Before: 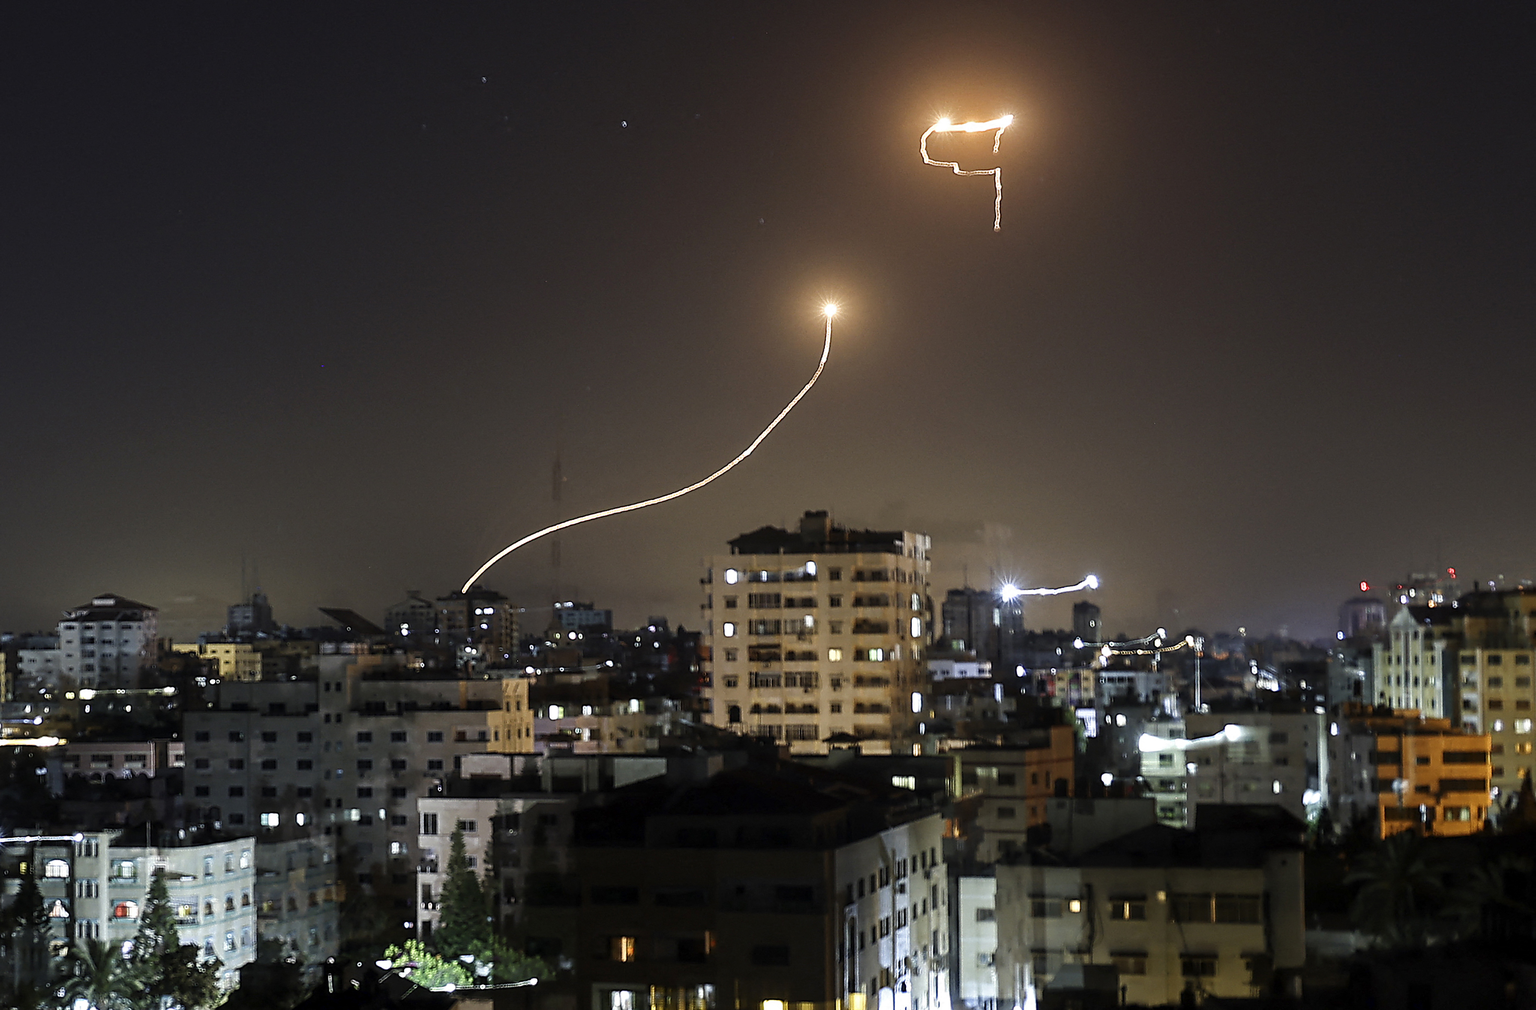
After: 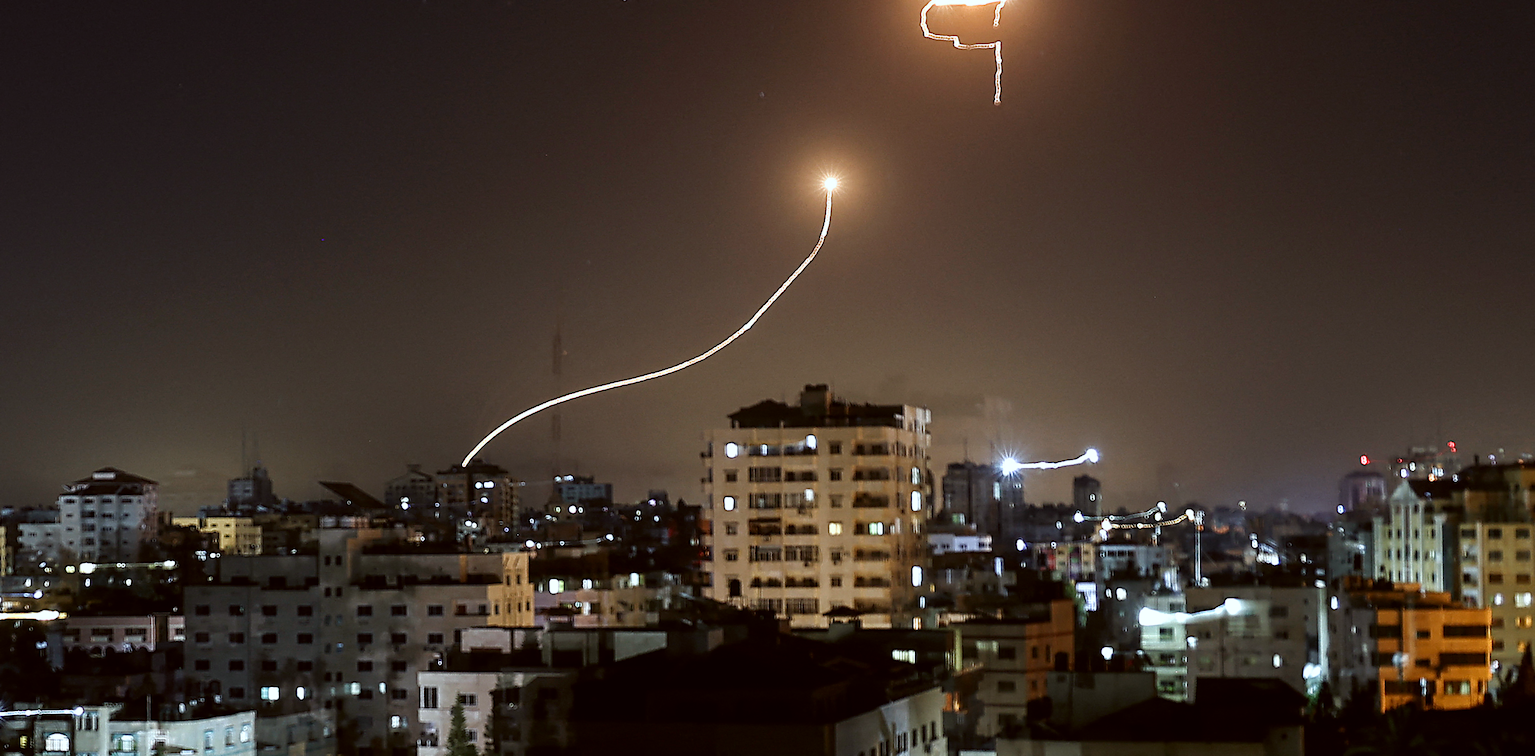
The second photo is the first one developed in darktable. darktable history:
color correction: highlights a* -3.01, highlights b* -6.08, shadows a* 3.02, shadows b* 5.54
crop and rotate: top 12.536%, bottom 12.565%
